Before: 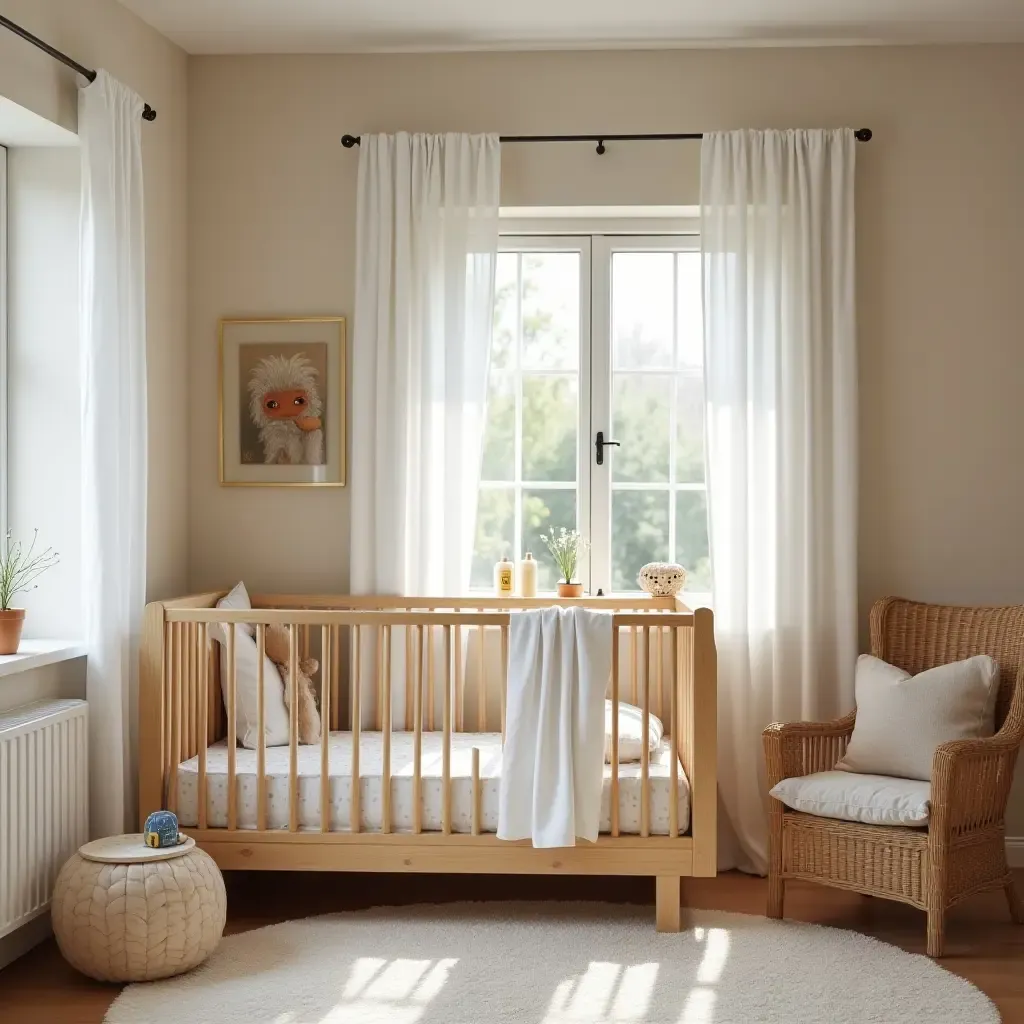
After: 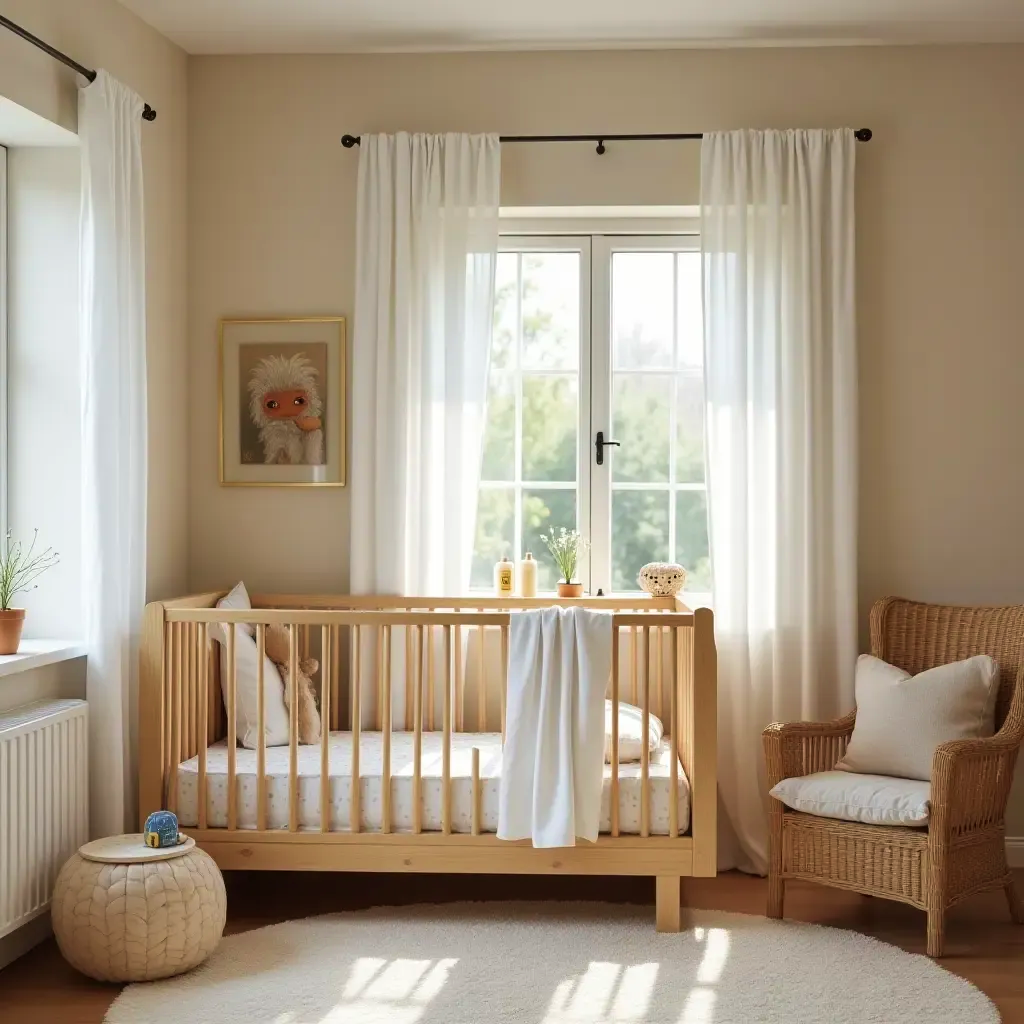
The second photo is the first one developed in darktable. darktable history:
velvia: on, module defaults
shadows and highlights: shadows 20.05, highlights -20.62, soften with gaussian
